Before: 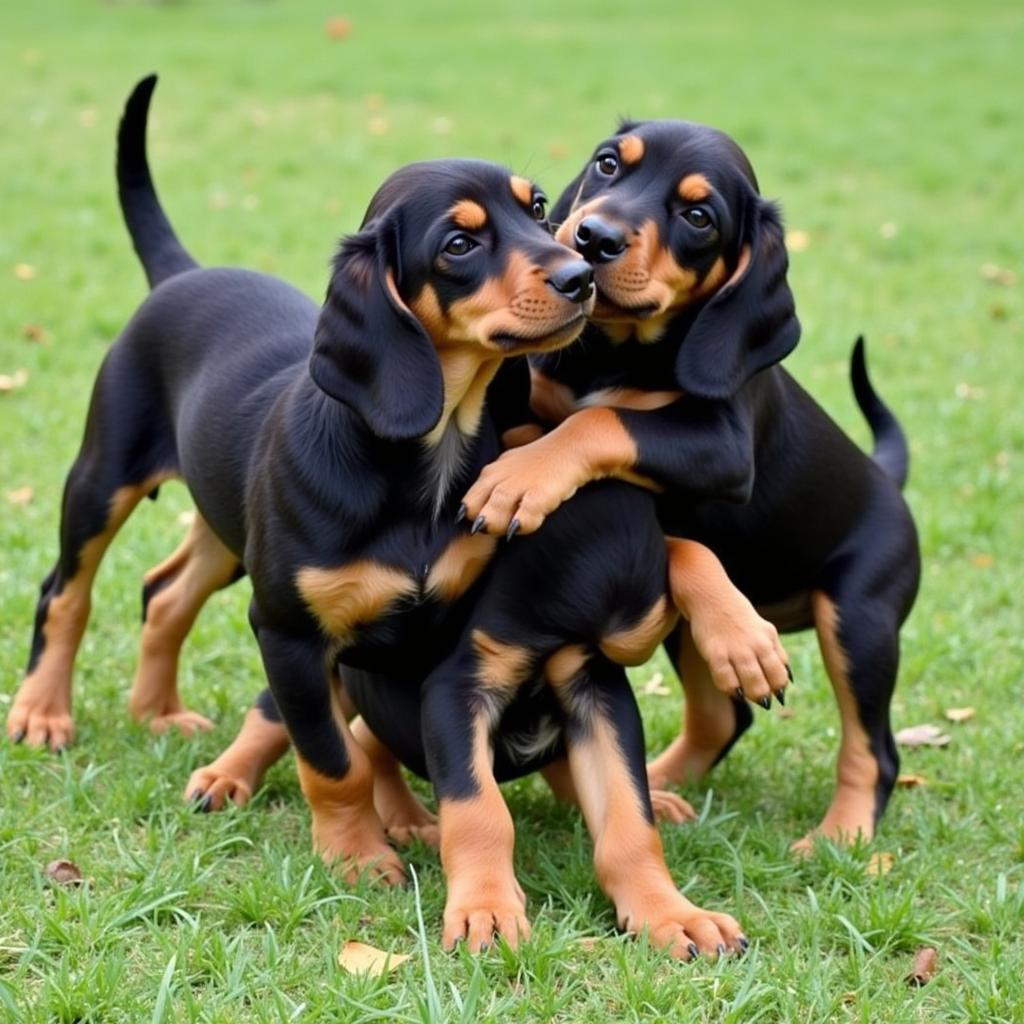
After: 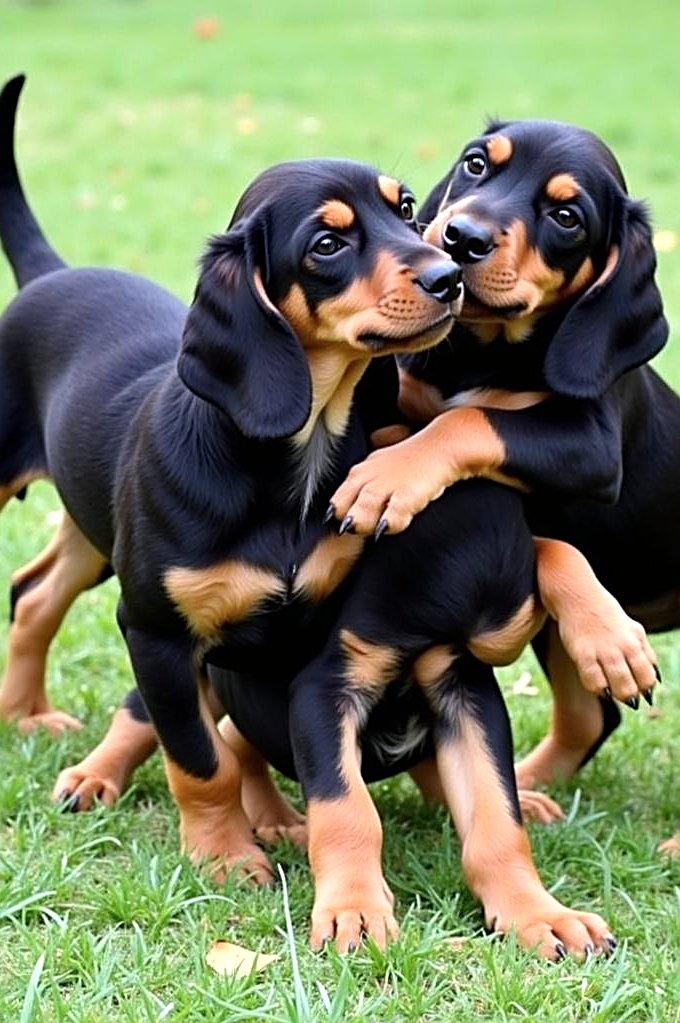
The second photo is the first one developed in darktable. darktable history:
crop and rotate: left 12.906%, right 20.592%
tone equalizer: -8 EV -0.402 EV, -7 EV -0.367 EV, -6 EV -0.352 EV, -5 EV -0.208 EV, -3 EV 0.2 EV, -2 EV 0.327 EV, -1 EV 0.399 EV, +0 EV 0.444 EV, mask exposure compensation -0.494 EV
sharpen: radius 2.534, amount 0.62
color calibration: illuminant as shot in camera, x 0.358, y 0.373, temperature 4628.91 K
